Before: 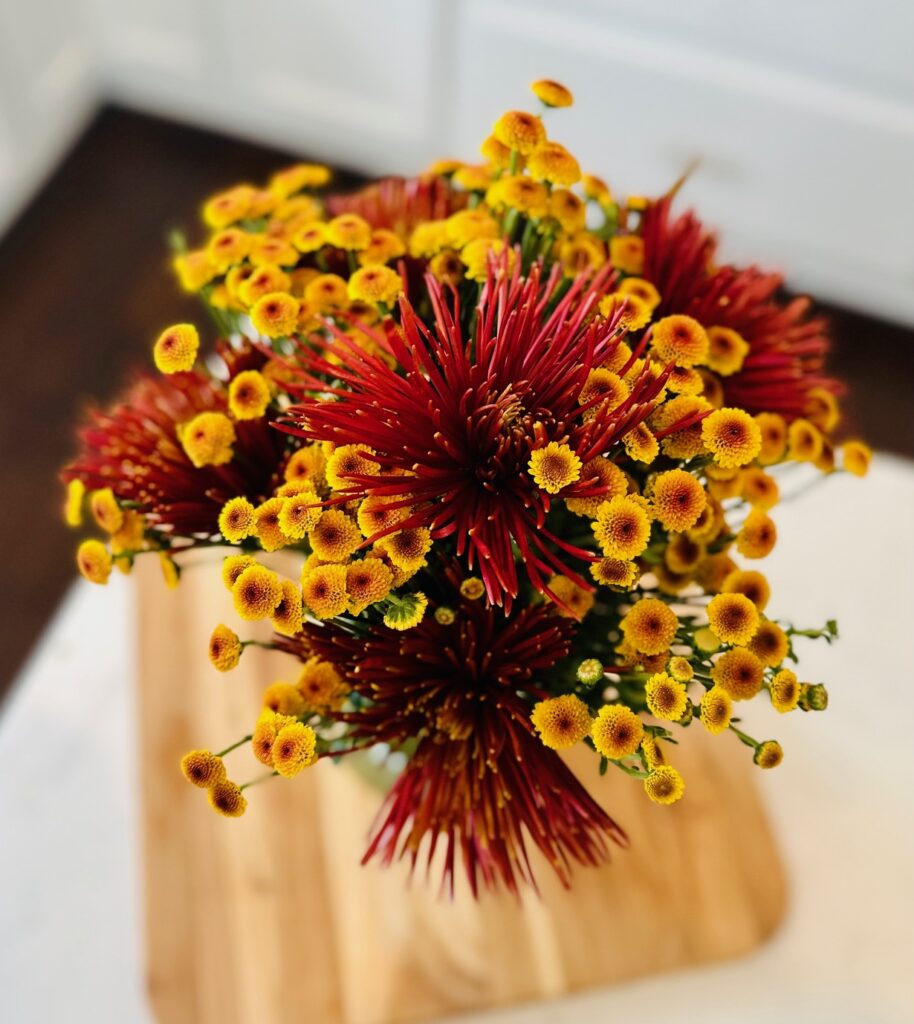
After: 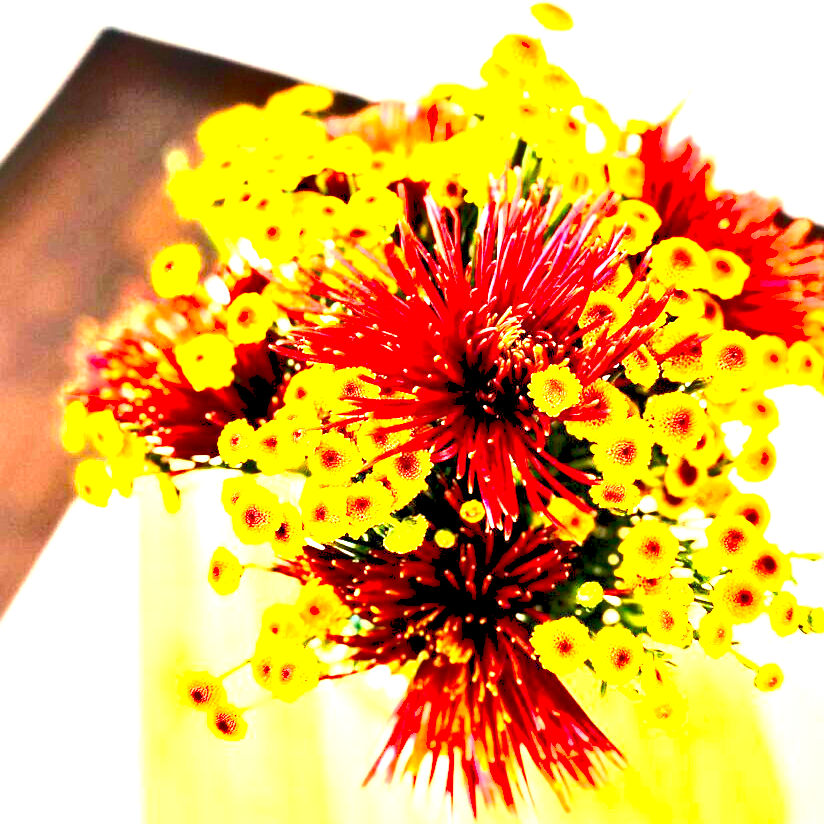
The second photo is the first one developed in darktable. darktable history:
levels: levels [0.016, 0.5, 0.996]
crop: top 7.53%, right 9.813%, bottom 11.953%
contrast brightness saturation: contrast 0.102, brightness 0.023, saturation 0.022
shadows and highlights: shadows 37.02, highlights -27.39, soften with gaussian
exposure: black level correction 0, exposure 3.919 EV, compensate exposure bias true, compensate highlight preservation false
